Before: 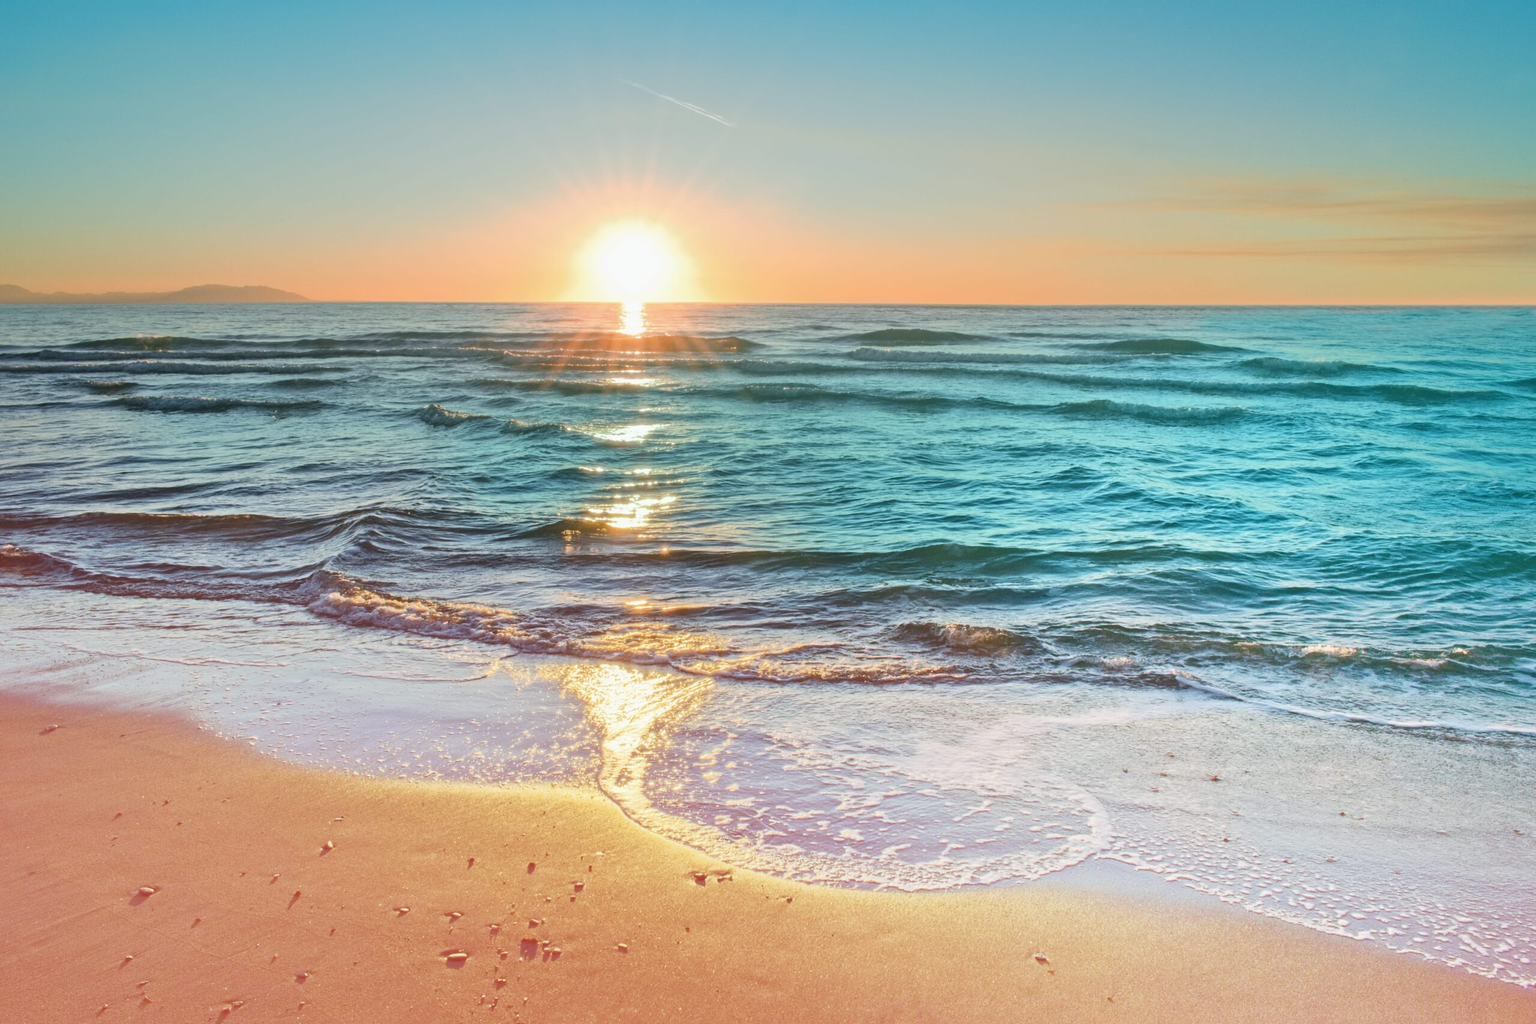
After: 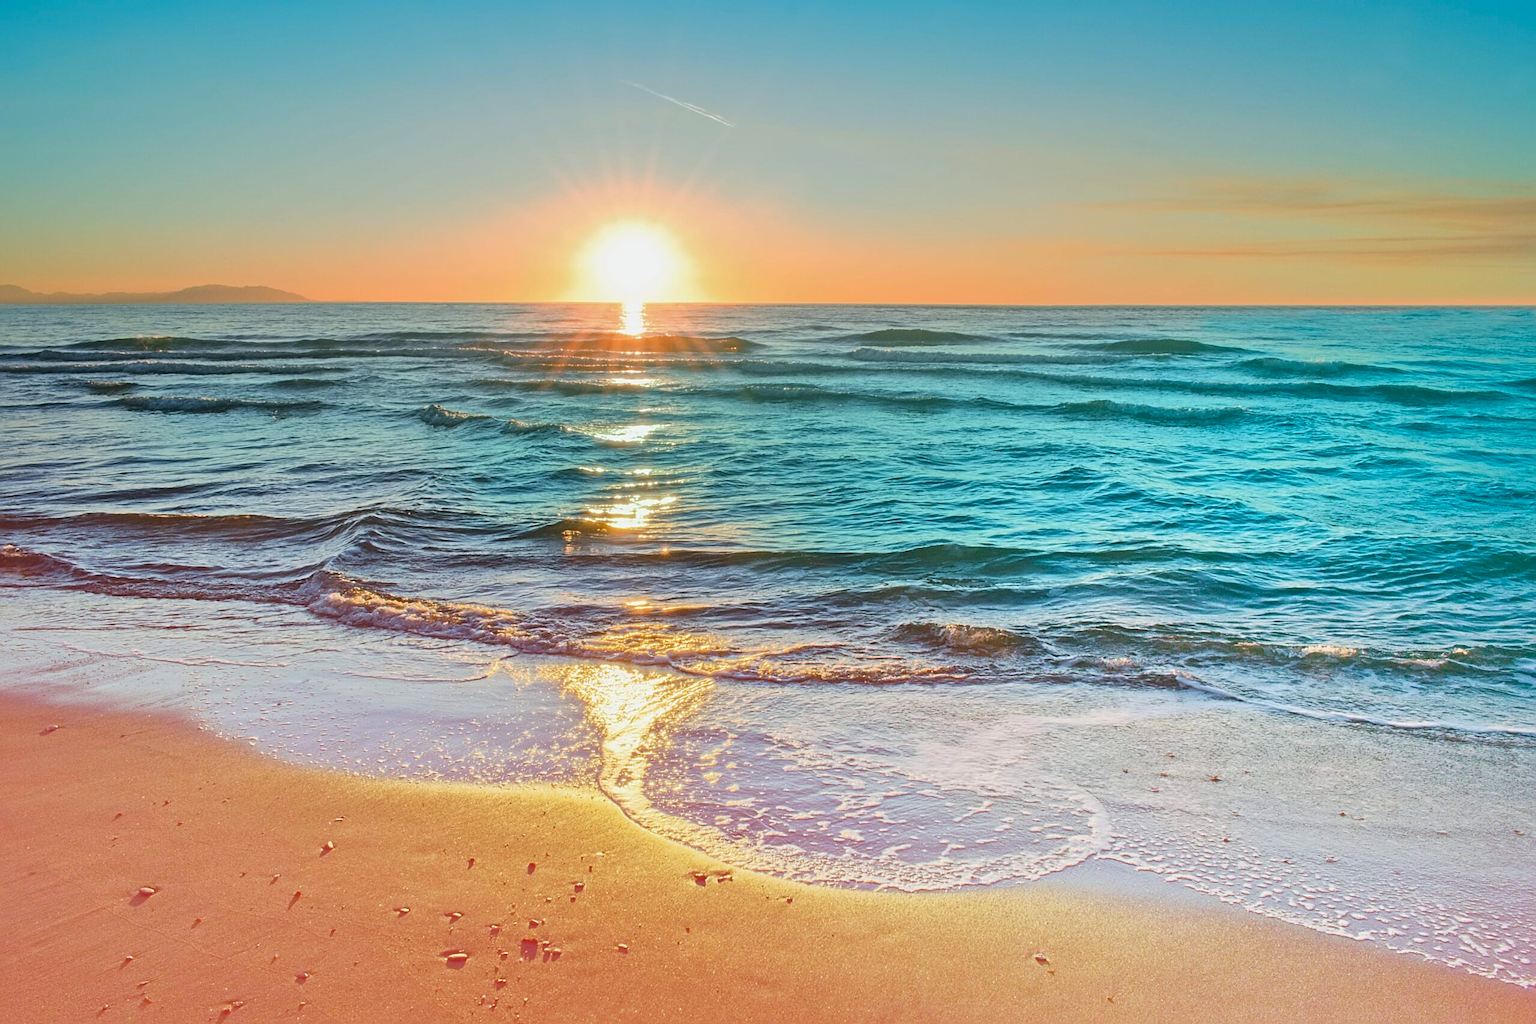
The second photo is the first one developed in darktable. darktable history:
contrast brightness saturation: contrast 0.078, saturation 0.203
sharpen: on, module defaults
shadows and highlights: shadows -20.04, white point adjustment -2.09, highlights -34.88, highlights color adjustment 32.66%
